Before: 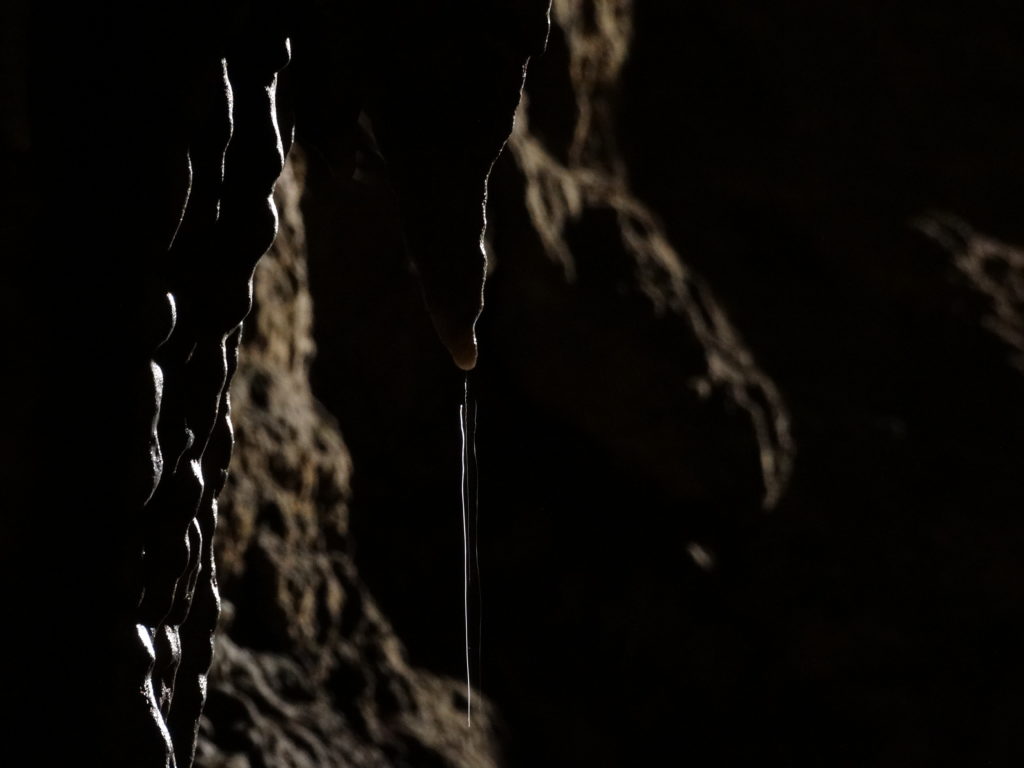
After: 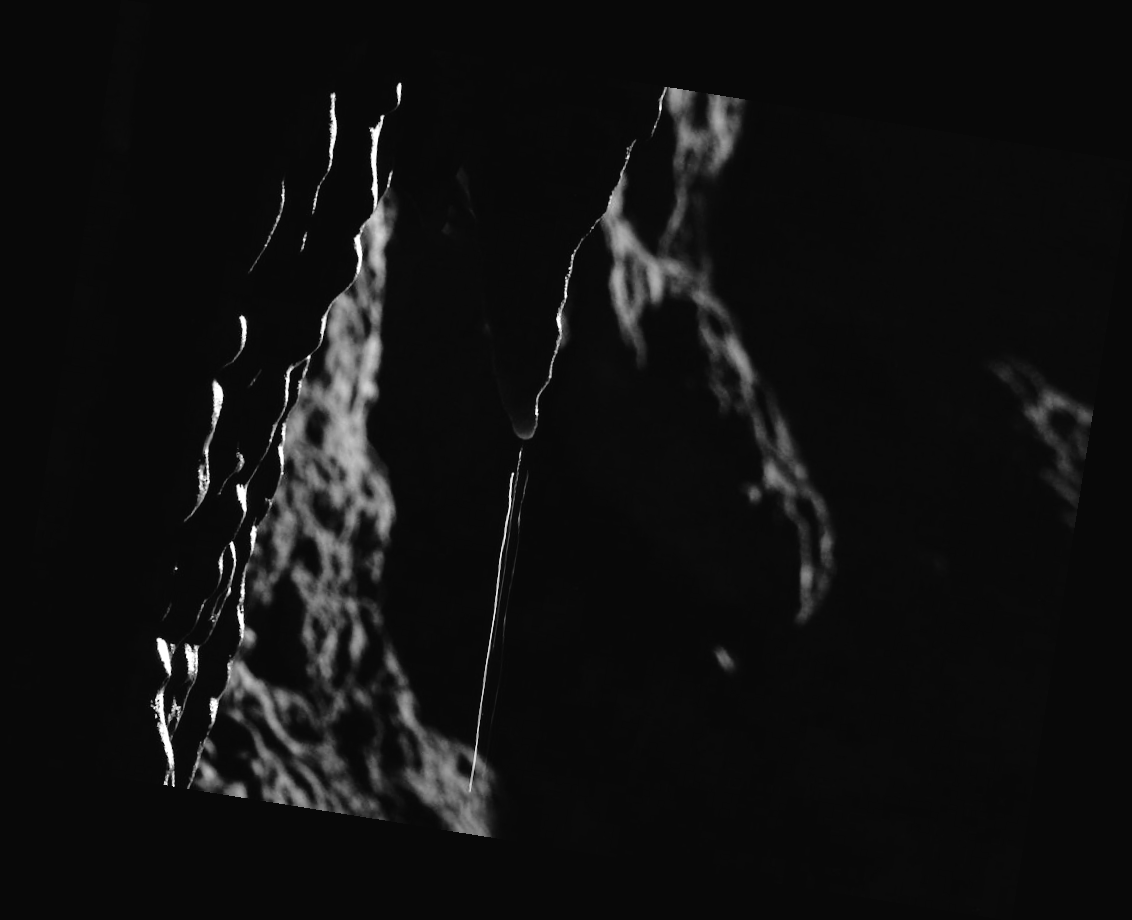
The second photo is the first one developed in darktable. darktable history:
tone curve: curves: ch0 [(0, 0.021) (0.049, 0.044) (0.152, 0.14) (0.328, 0.377) (0.473, 0.543) (0.641, 0.705) (0.85, 0.894) (1, 0.969)]; ch1 [(0, 0) (0.302, 0.331) (0.427, 0.433) (0.472, 0.47) (0.502, 0.503) (0.527, 0.521) (0.564, 0.58) (0.614, 0.626) (0.677, 0.701) (0.859, 0.885) (1, 1)]; ch2 [(0, 0) (0.33, 0.301) (0.447, 0.44) (0.487, 0.496) (0.502, 0.516) (0.535, 0.563) (0.565, 0.593) (0.618, 0.628) (1, 1)], color space Lab, independent channels, preserve colors none
exposure: exposure 0.648 EV, compensate highlight preservation false
monochrome: on, module defaults
rotate and perspective: rotation 9.12°, automatic cropping off
